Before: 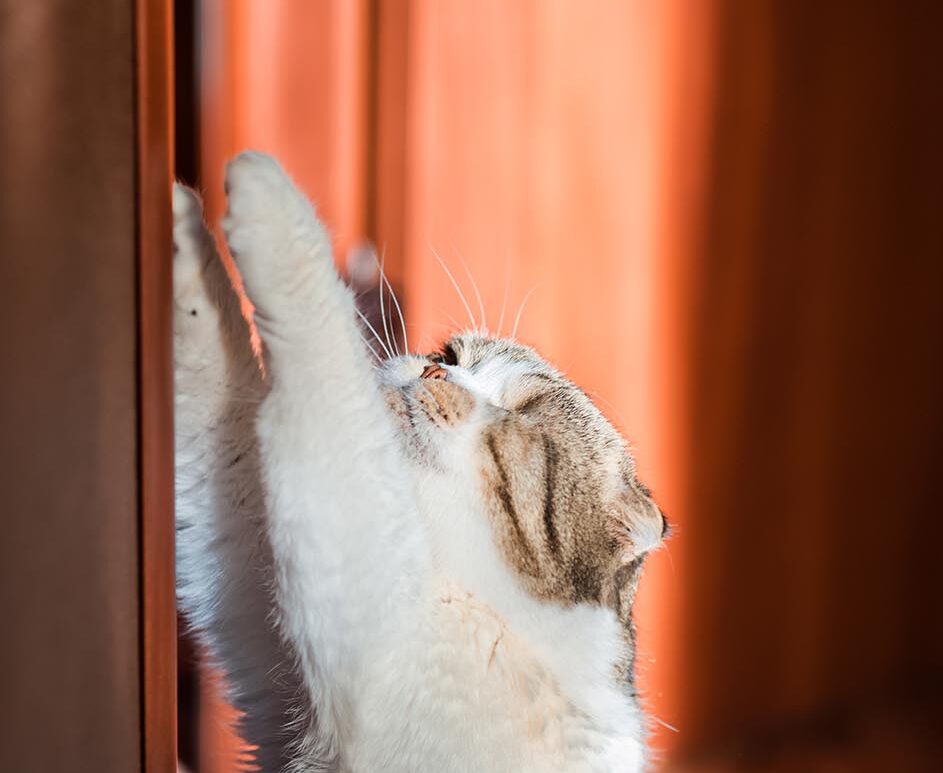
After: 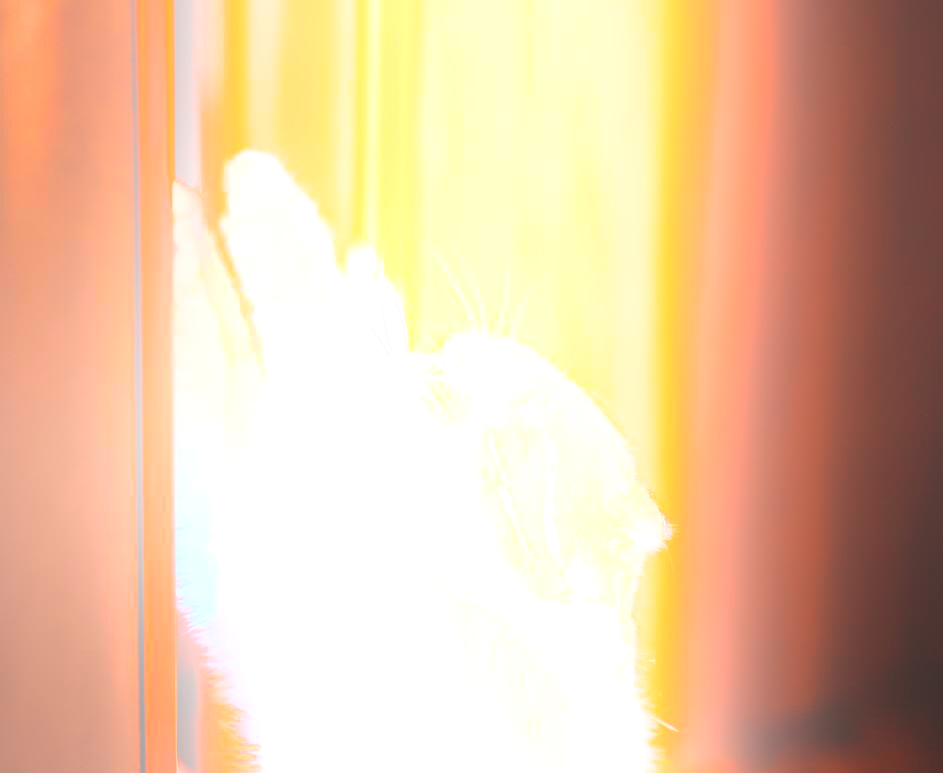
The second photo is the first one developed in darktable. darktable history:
base curve: curves: ch0 [(0, 0) (0.032, 0.025) (0.121, 0.166) (0.206, 0.329) (0.605, 0.79) (1, 1)], preserve colors none
bloom: size 25%, threshold 5%, strength 90%
sharpen: on, module defaults
color balance rgb: perceptual saturation grading › global saturation 20%, global vibrance 20%
